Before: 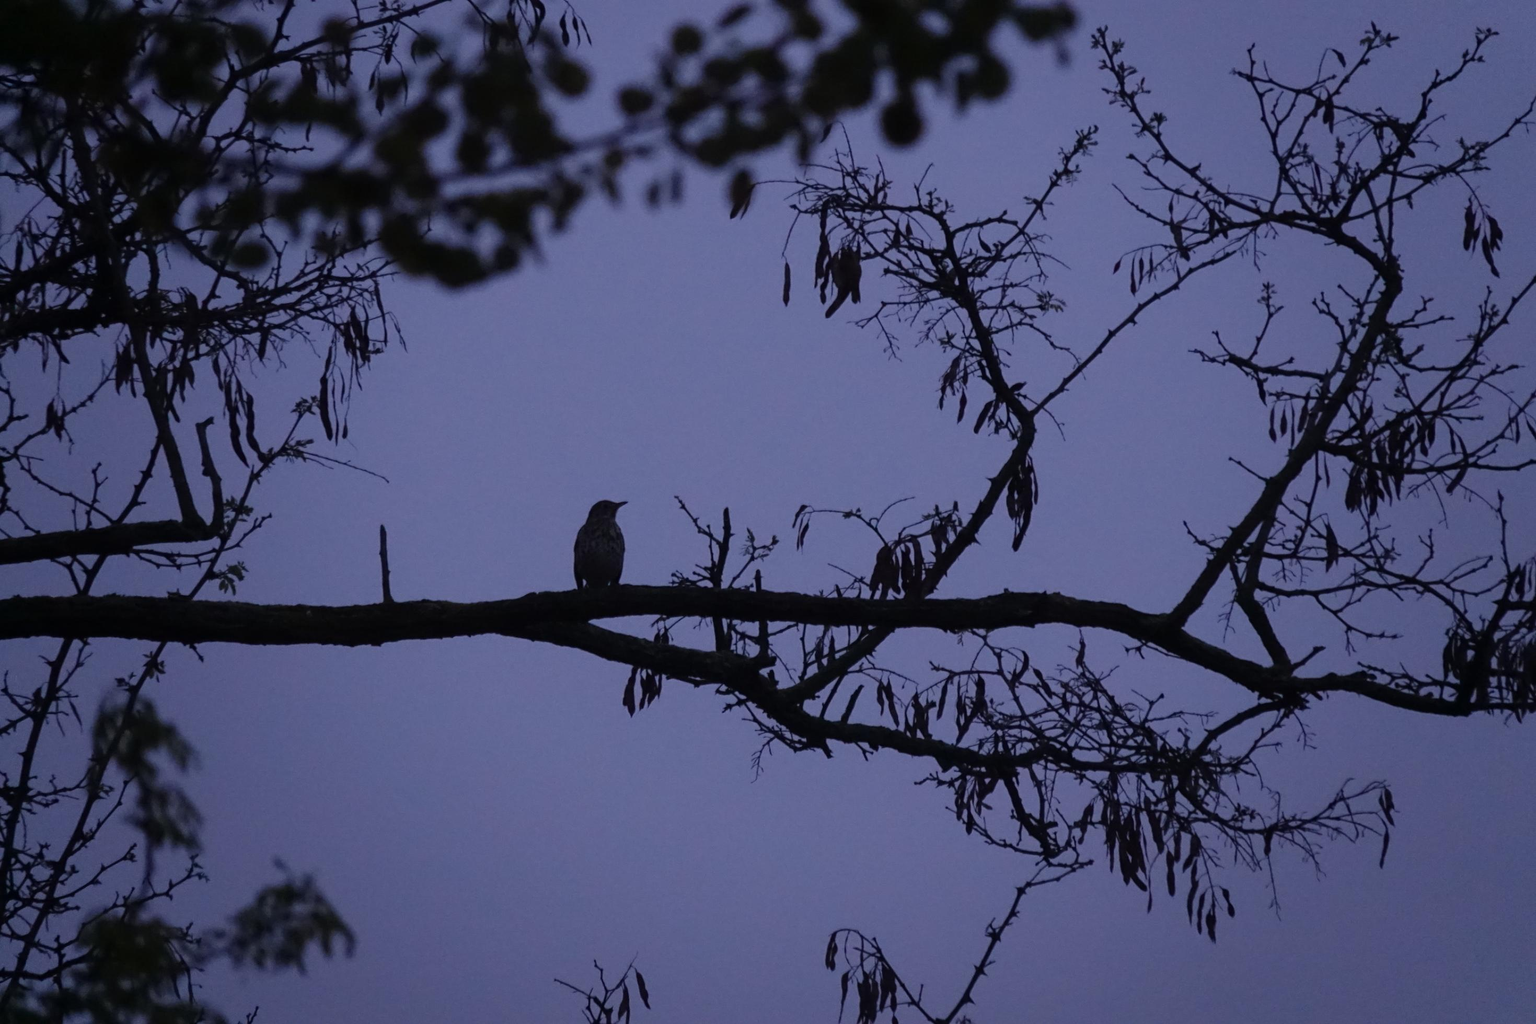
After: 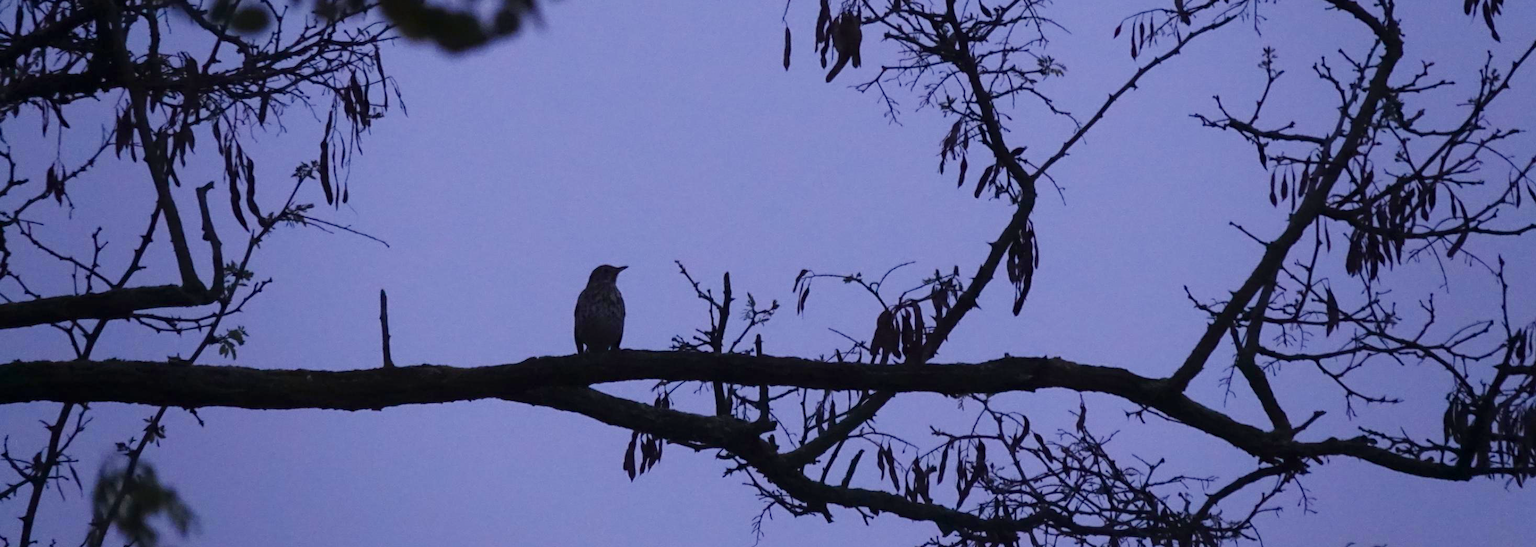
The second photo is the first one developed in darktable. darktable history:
color balance rgb: perceptual saturation grading › global saturation 20%, perceptual saturation grading › highlights -25%, perceptual saturation grading › shadows 25%
crop and rotate: top 23.043%, bottom 23.437%
exposure: exposure 0.766 EV, compensate highlight preservation false
